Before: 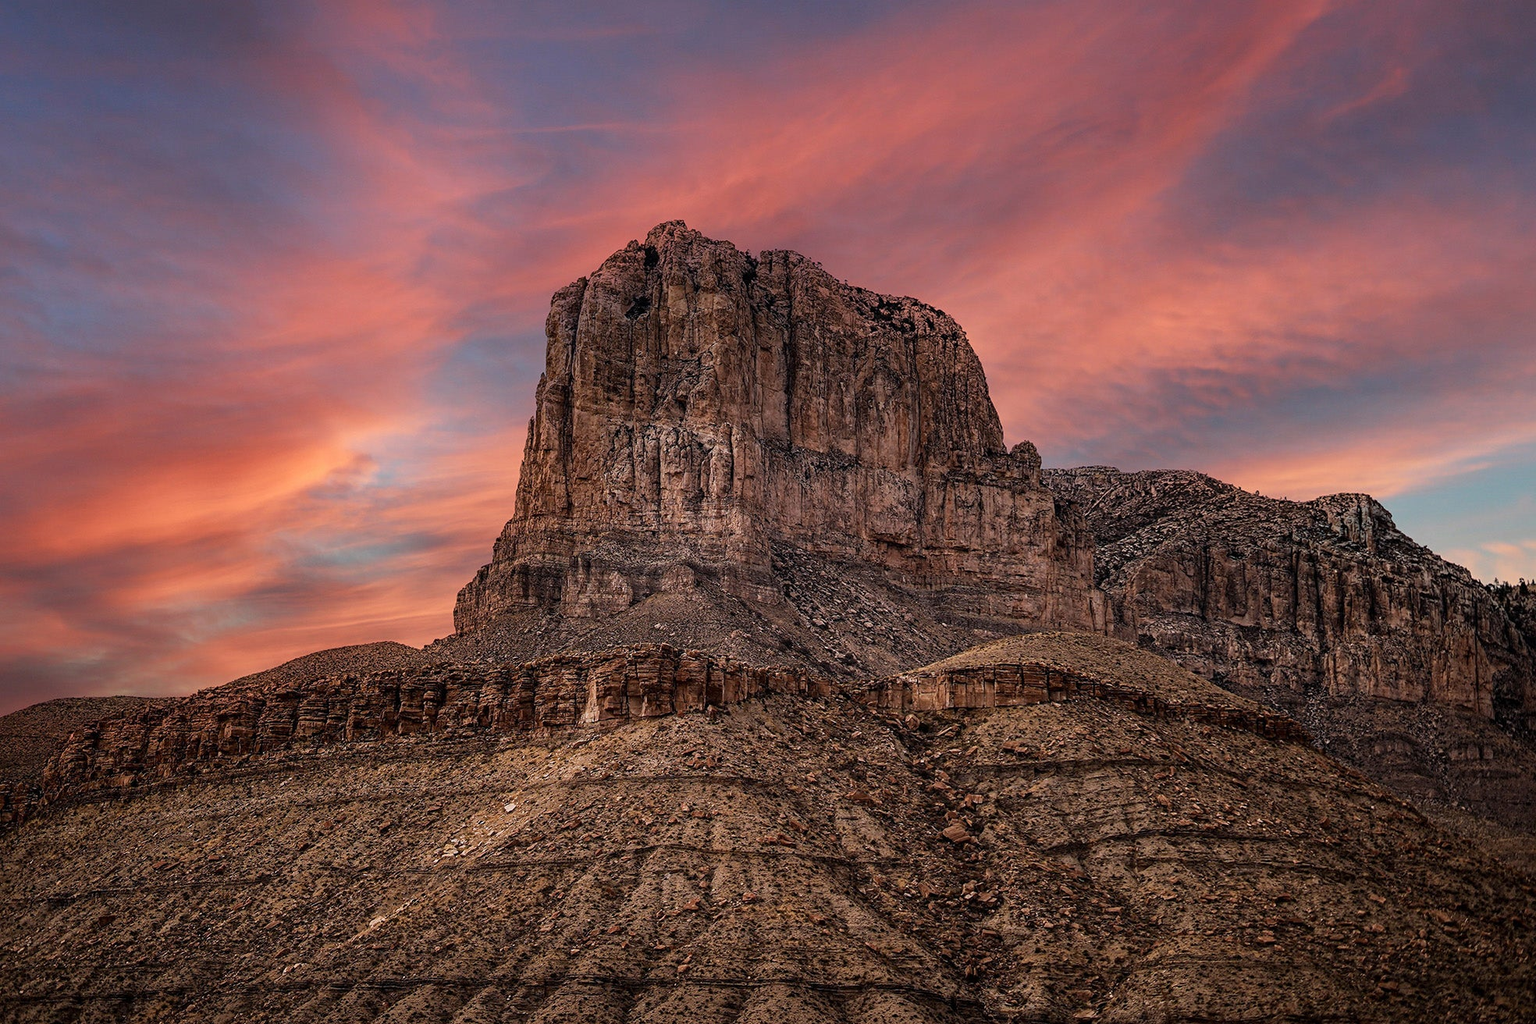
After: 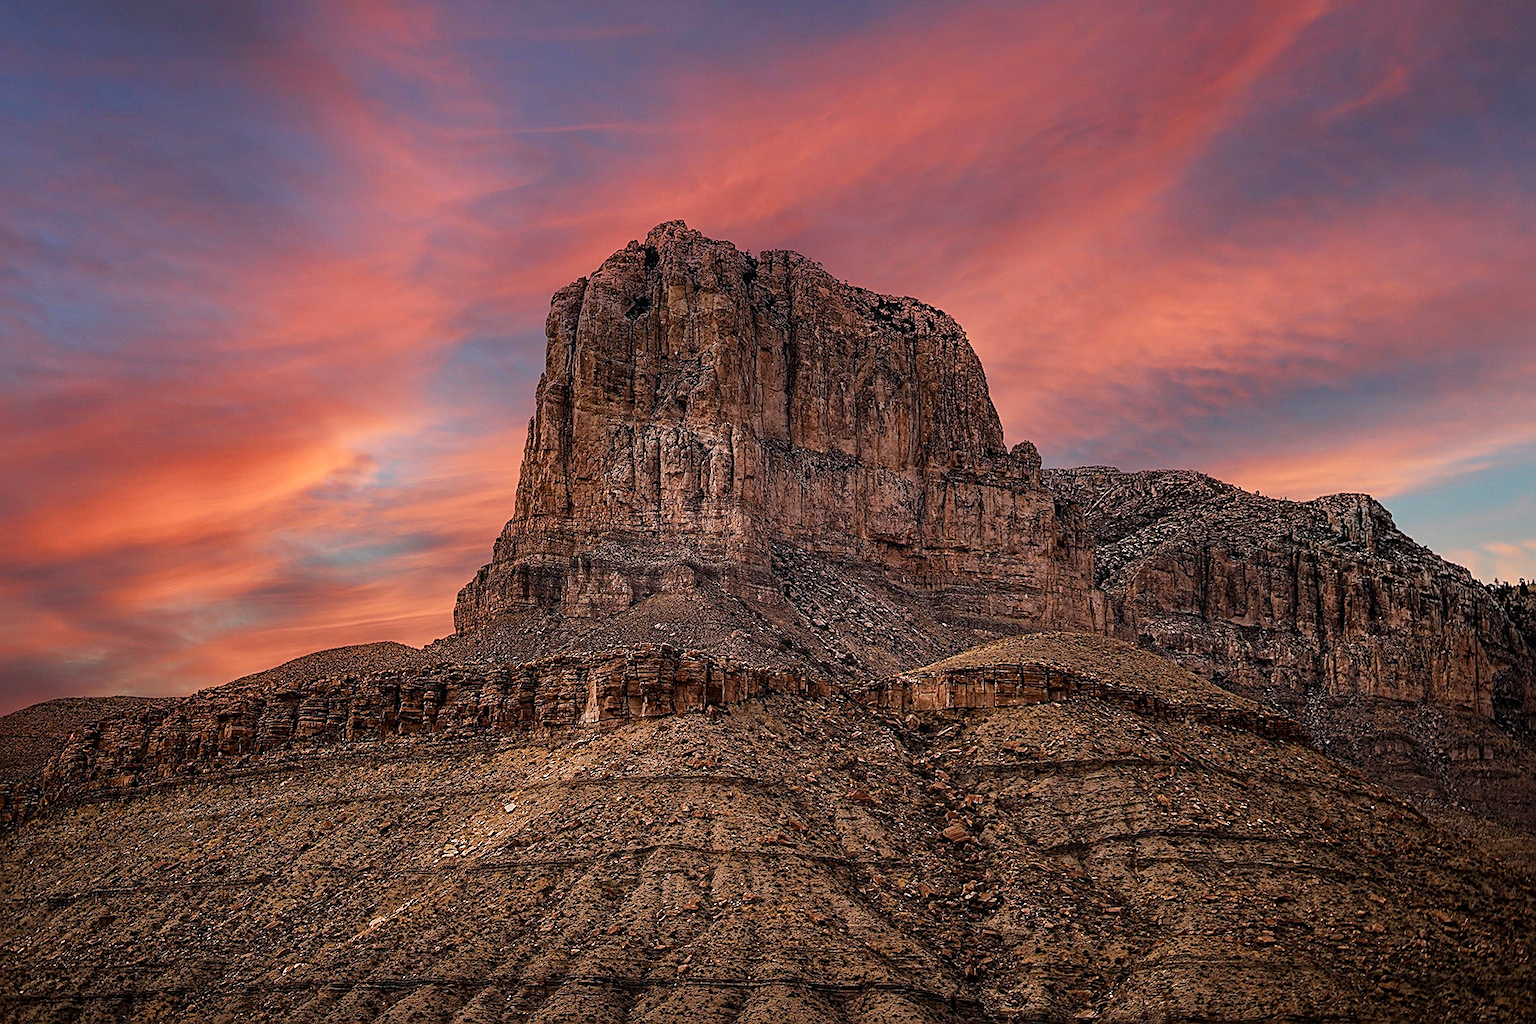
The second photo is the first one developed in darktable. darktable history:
sharpen: on, module defaults
color balance rgb: linear chroma grading › shadows 19.44%, linear chroma grading › highlights 3.42%, linear chroma grading › mid-tones 10.16%
